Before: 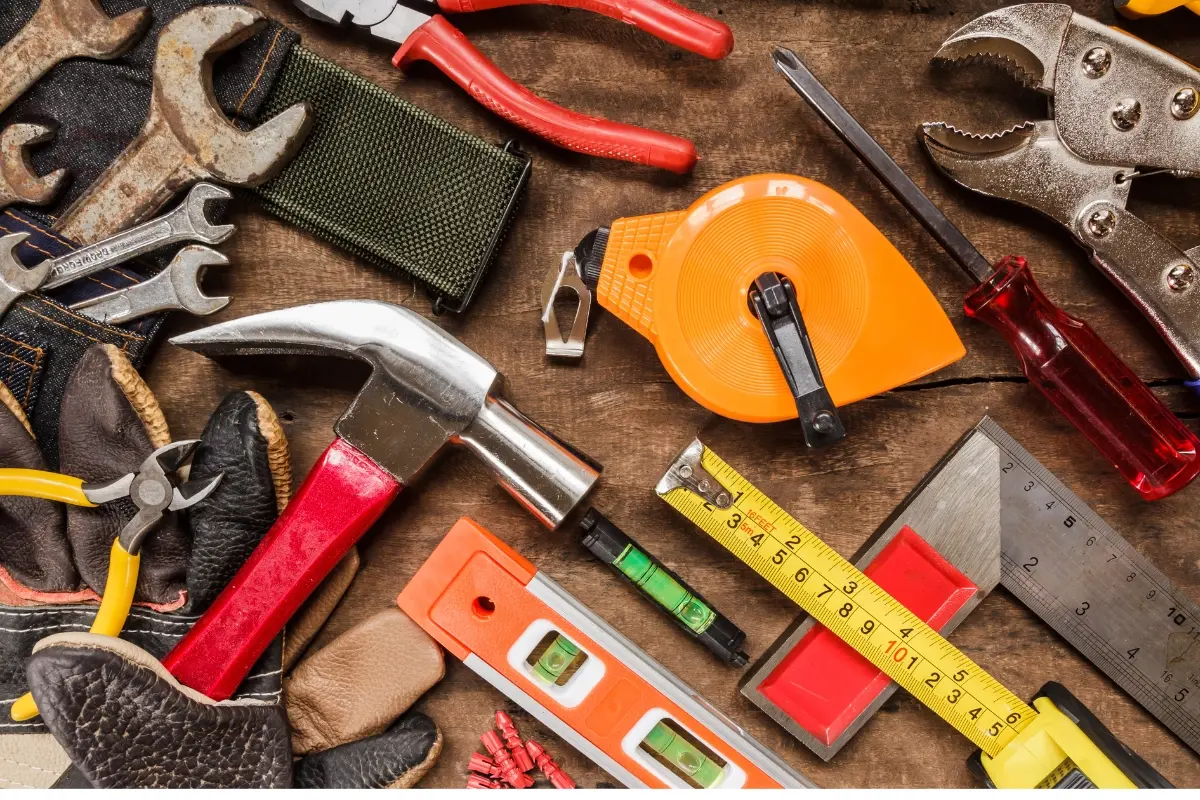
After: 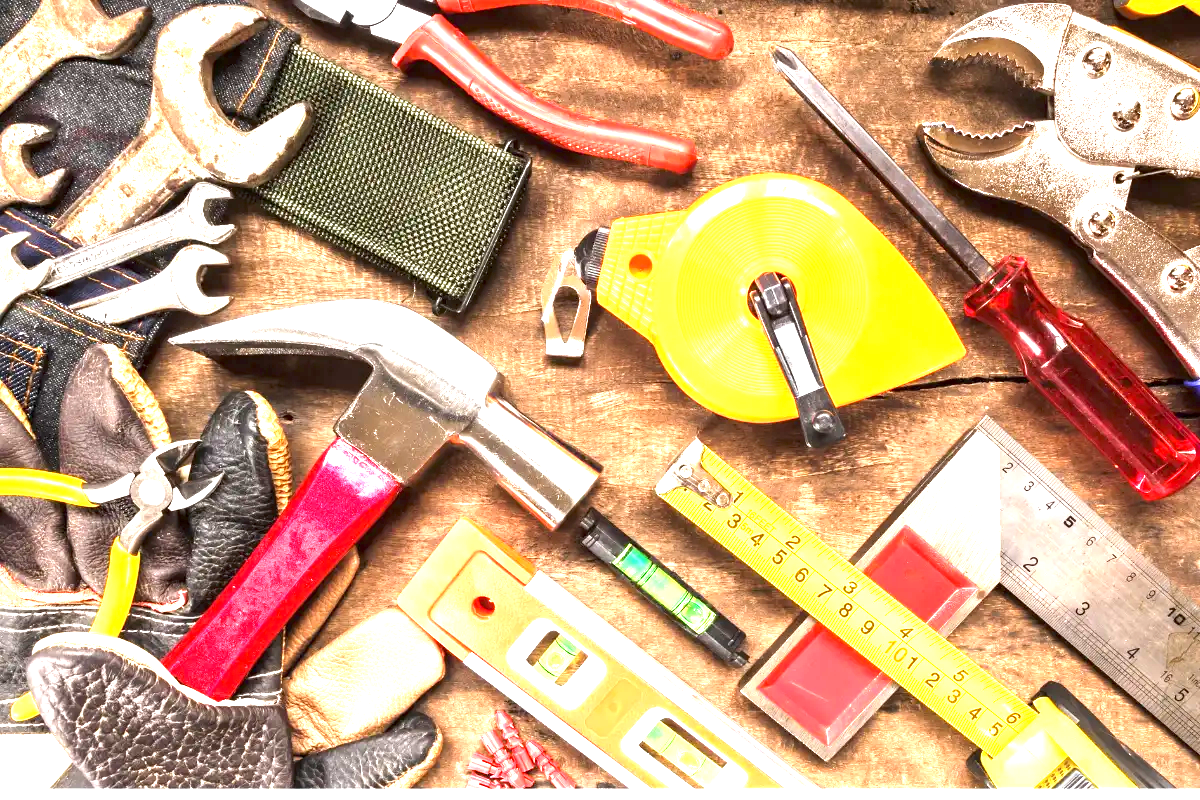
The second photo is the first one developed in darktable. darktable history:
exposure: exposure 2.257 EV, compensate exposure bias true, compensate highlight preservation false
